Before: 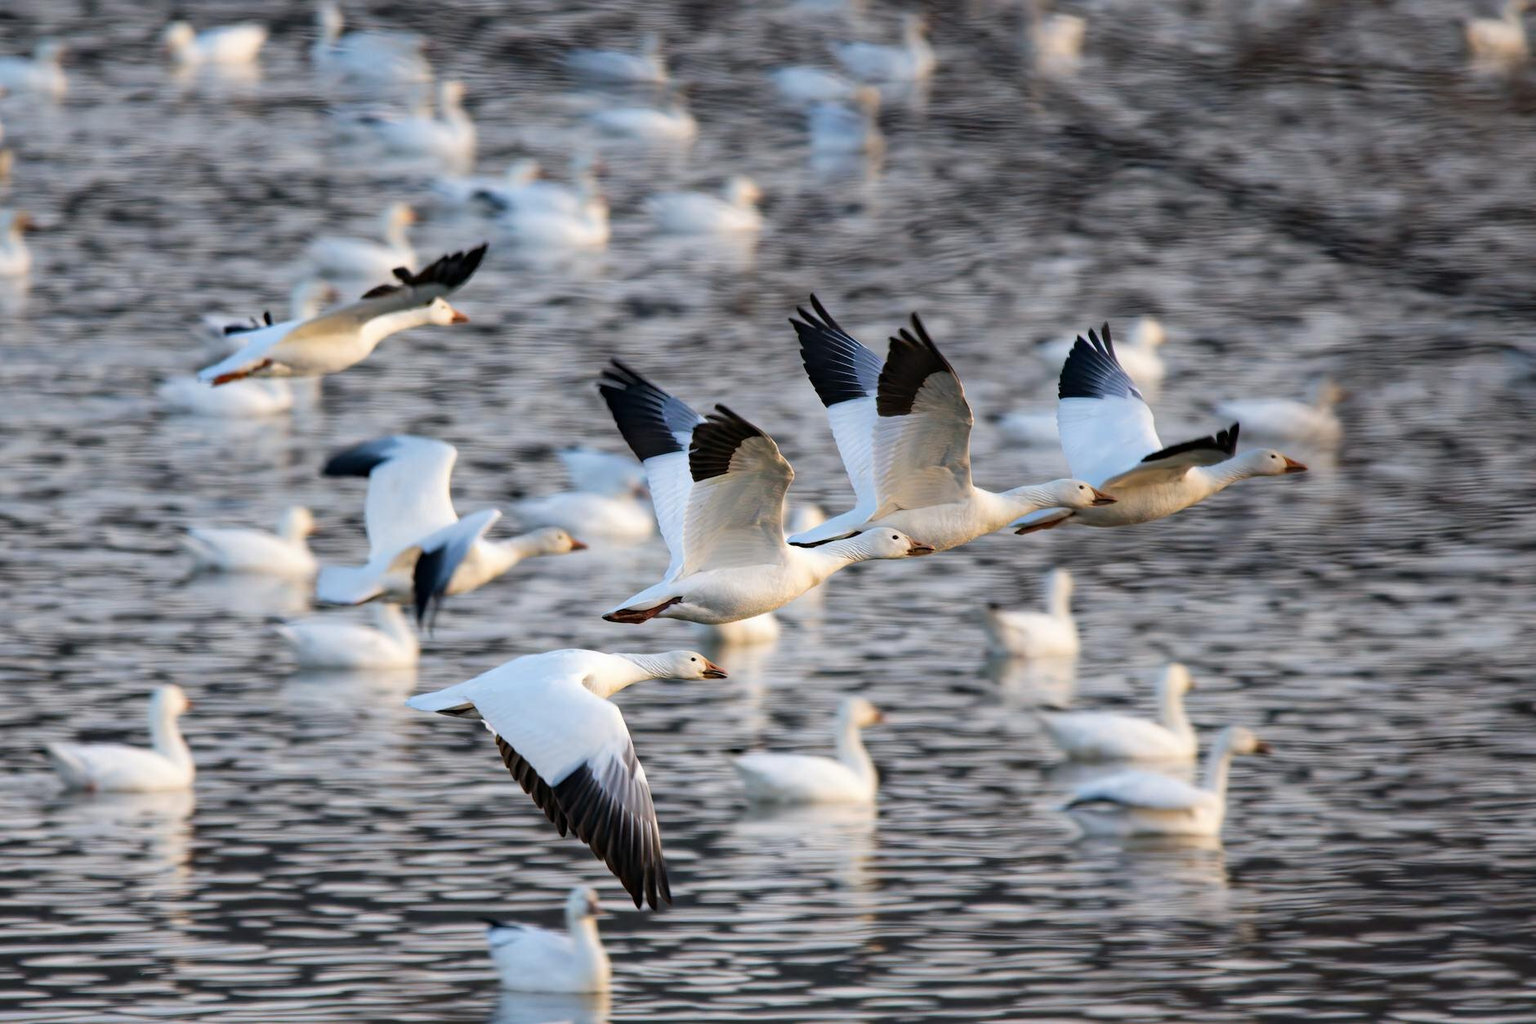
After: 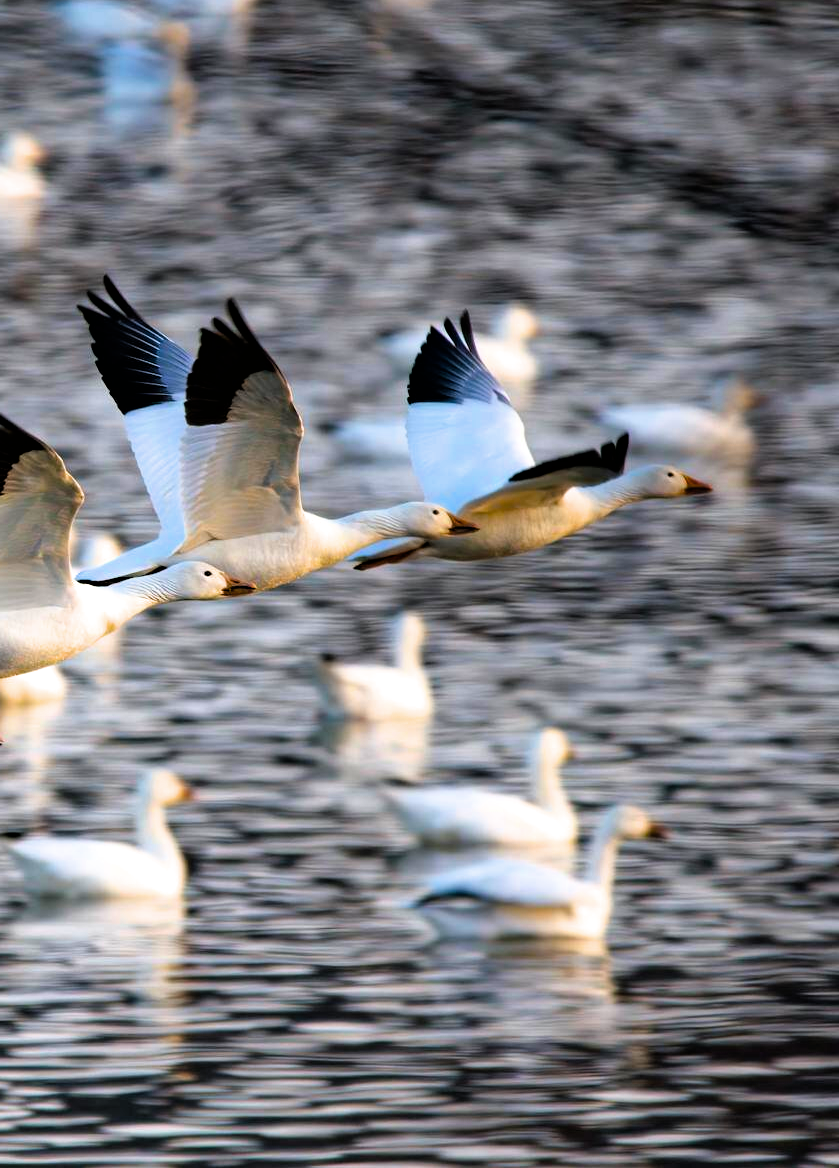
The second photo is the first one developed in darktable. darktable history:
shadows and highlights: shadows 24.9, highlights -25.44
color balance rgb: shadows lift › chroma 0.854%, shadows lift › hue 111.09°, perceptual saturation grading › global saturation 25.589%, global vibrance 42.857%
crop: left 47.249%, top 6.776%, right 8.107%
filmic rgb: black relative exposure -8.27 EV, white relative exposure 2.2 EV, target white luminance 99.941%, hardness 7.12, latitude 74.77%, contrast 1.318, highlights saturation mix -2.59%, shadows ↔ highlights balance 30.84%
